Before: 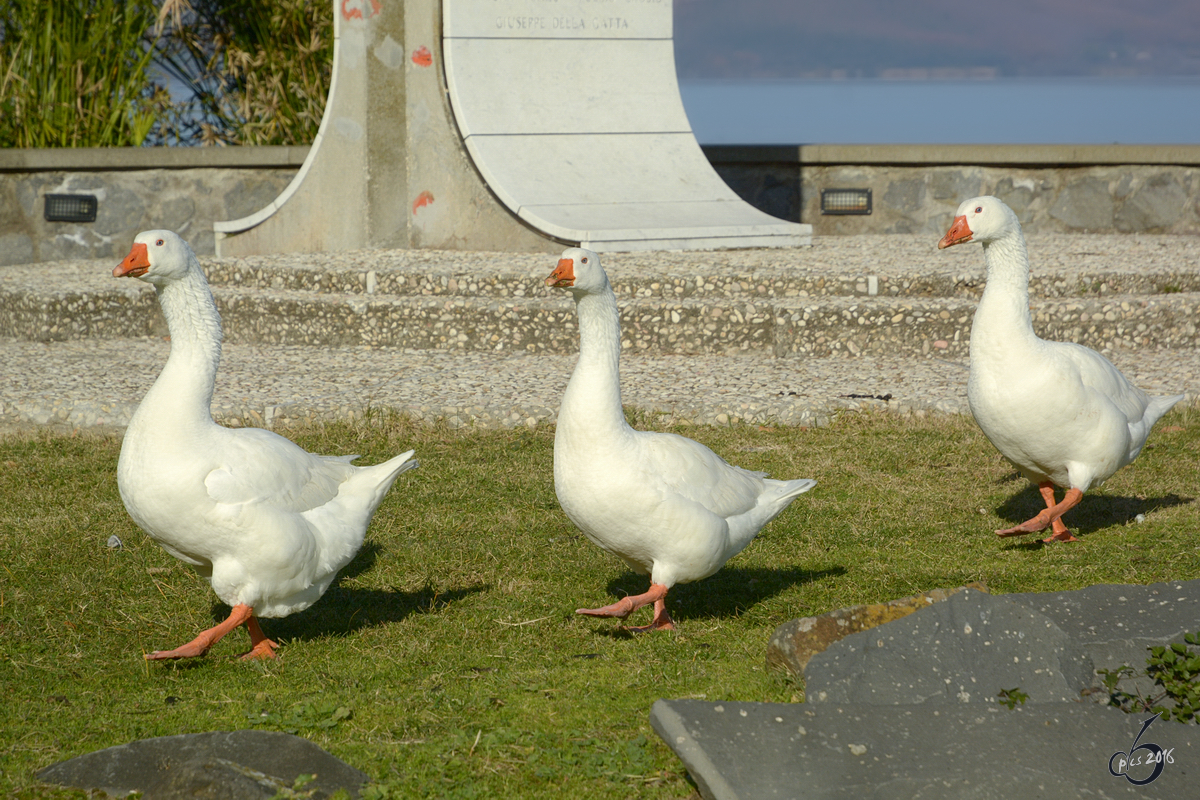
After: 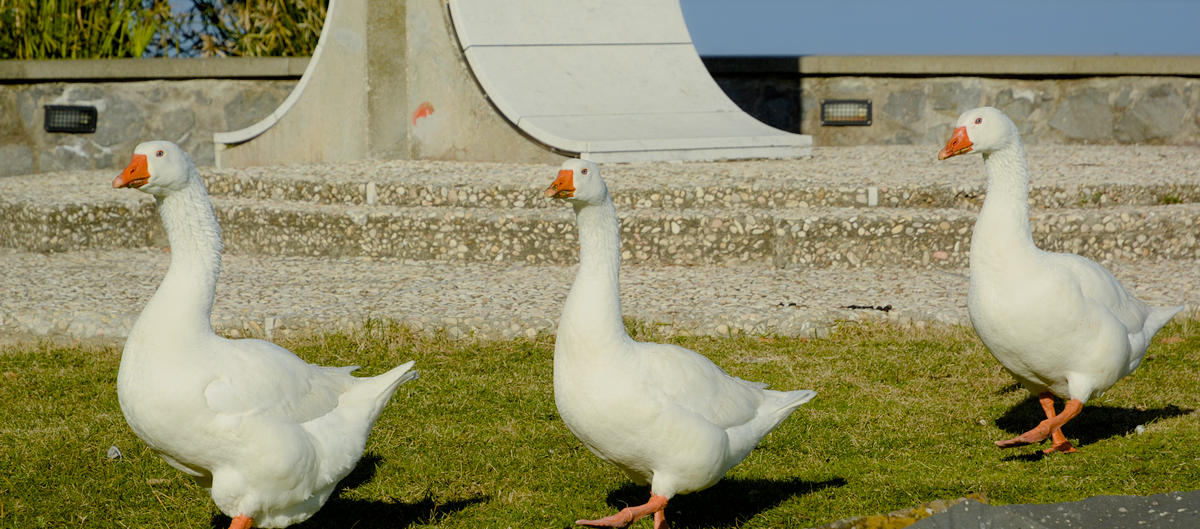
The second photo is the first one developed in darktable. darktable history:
color balance rgb: perceptual saturation grading › global saturation 20%, perceptual saturation grading › highlights -25.511%, perceptual saturation grading › shadows 49.276%
crop: top 11.17%, bottom 22.689%
filmic rgb: black relative exposure -5.04 EV, white relative exposure 4 EV, hardness 2.9, contrast 1.099, color science v6 (2022), iterations of high-quality reconstruction 10
